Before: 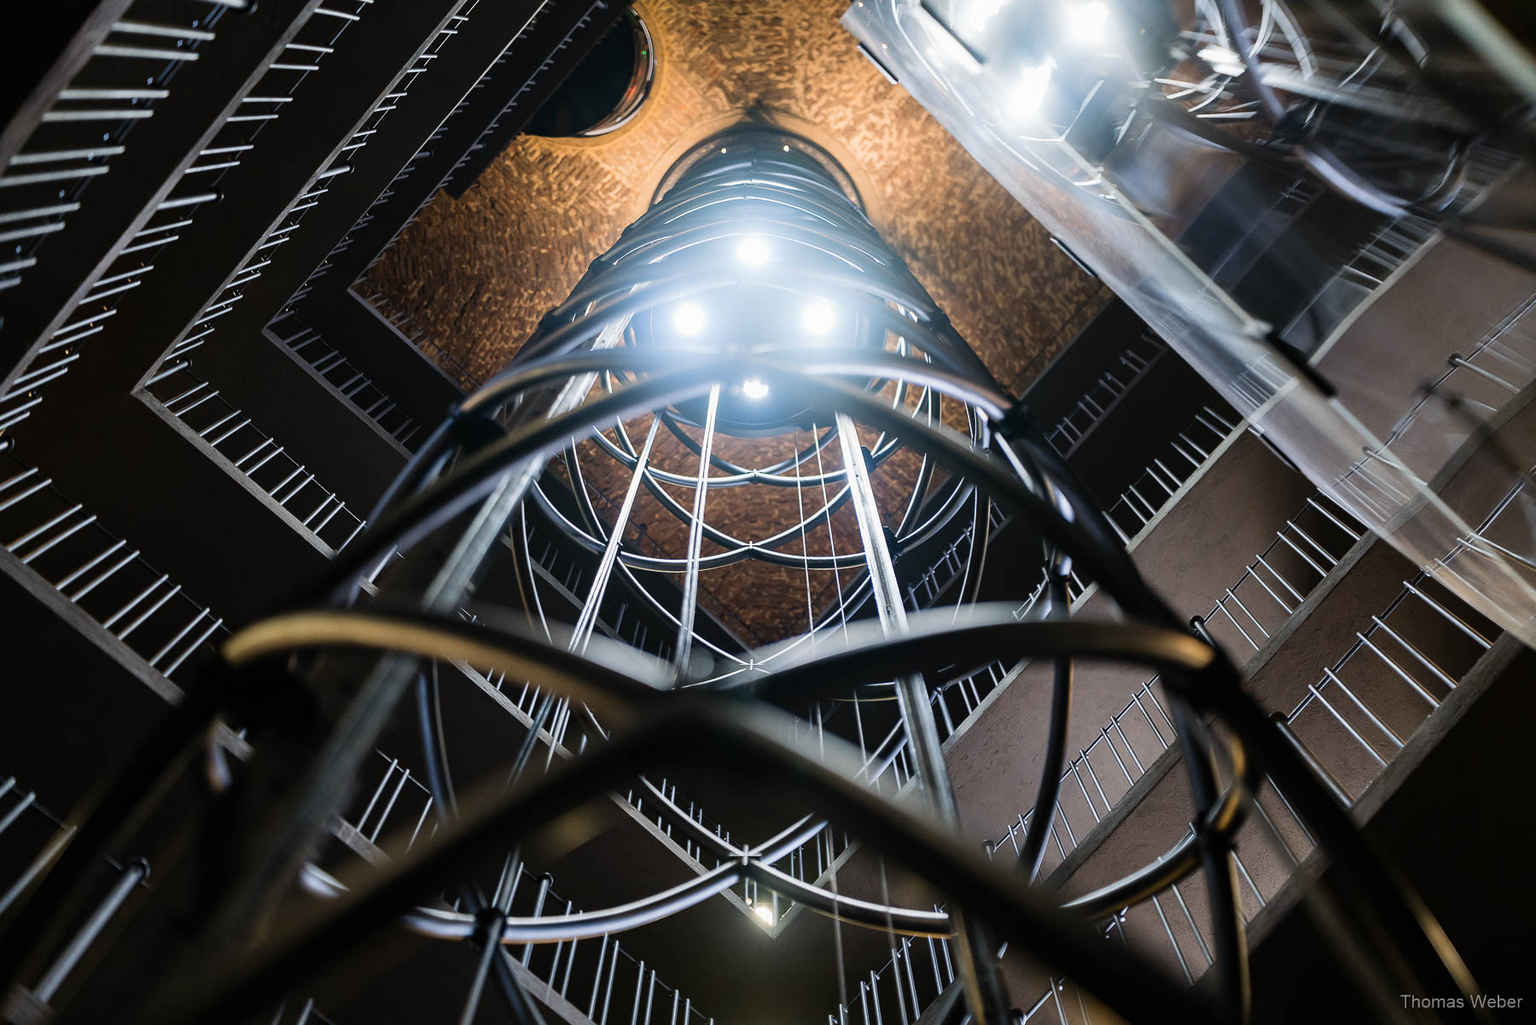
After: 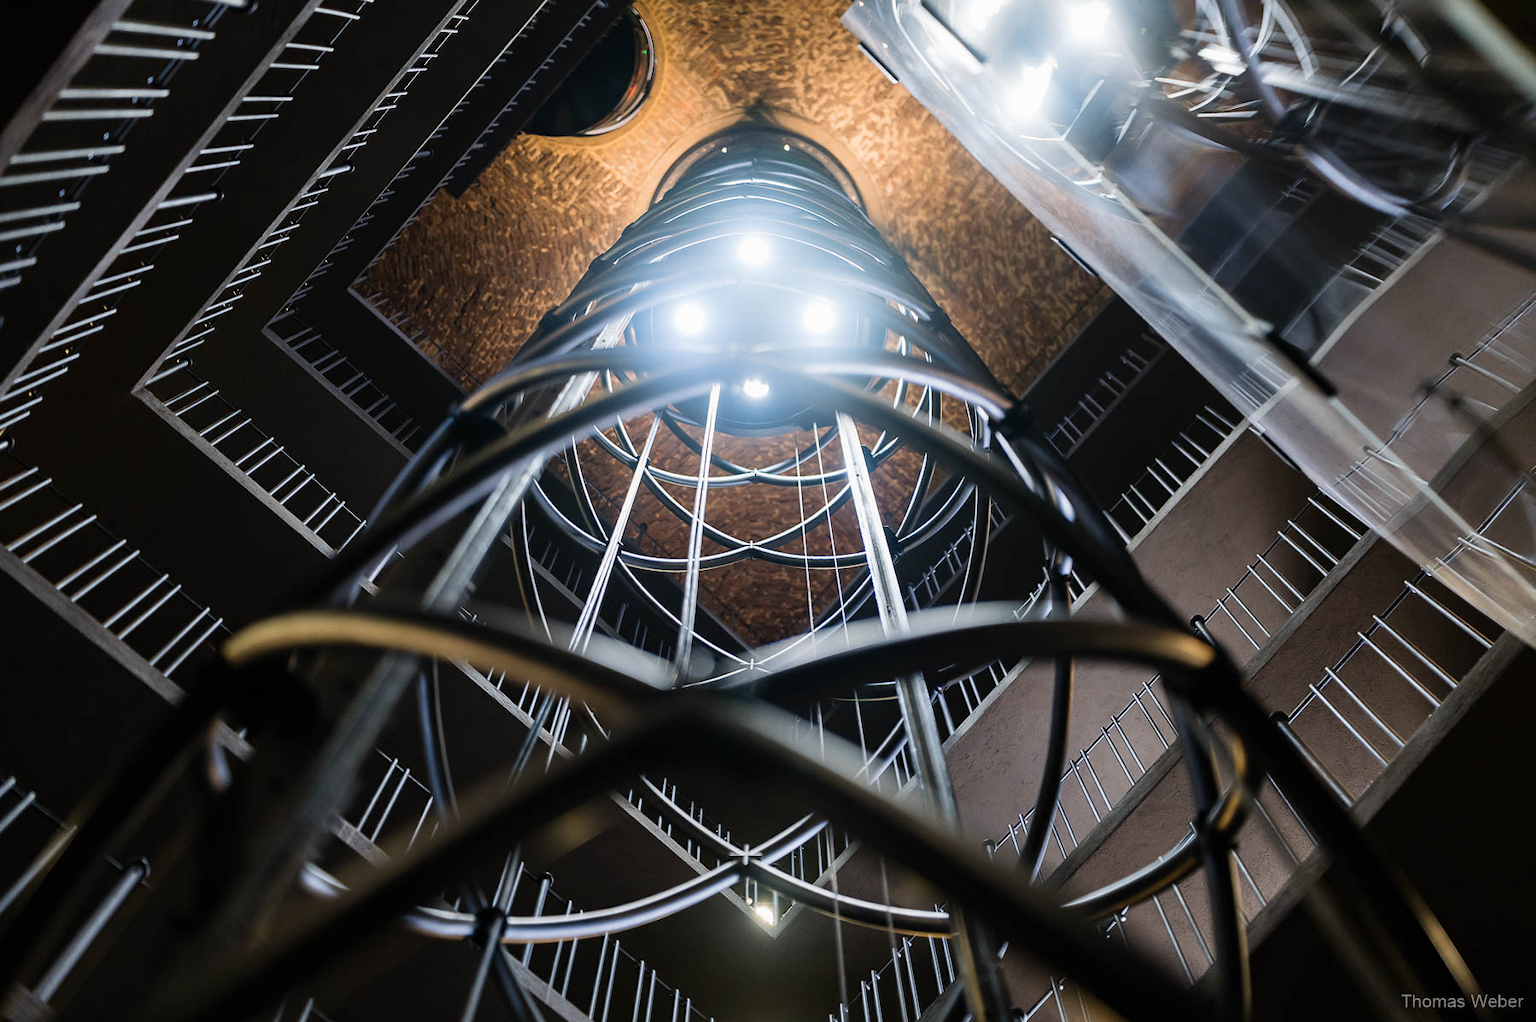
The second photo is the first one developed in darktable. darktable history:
crop: top 0.084%, bottom 0.202%
